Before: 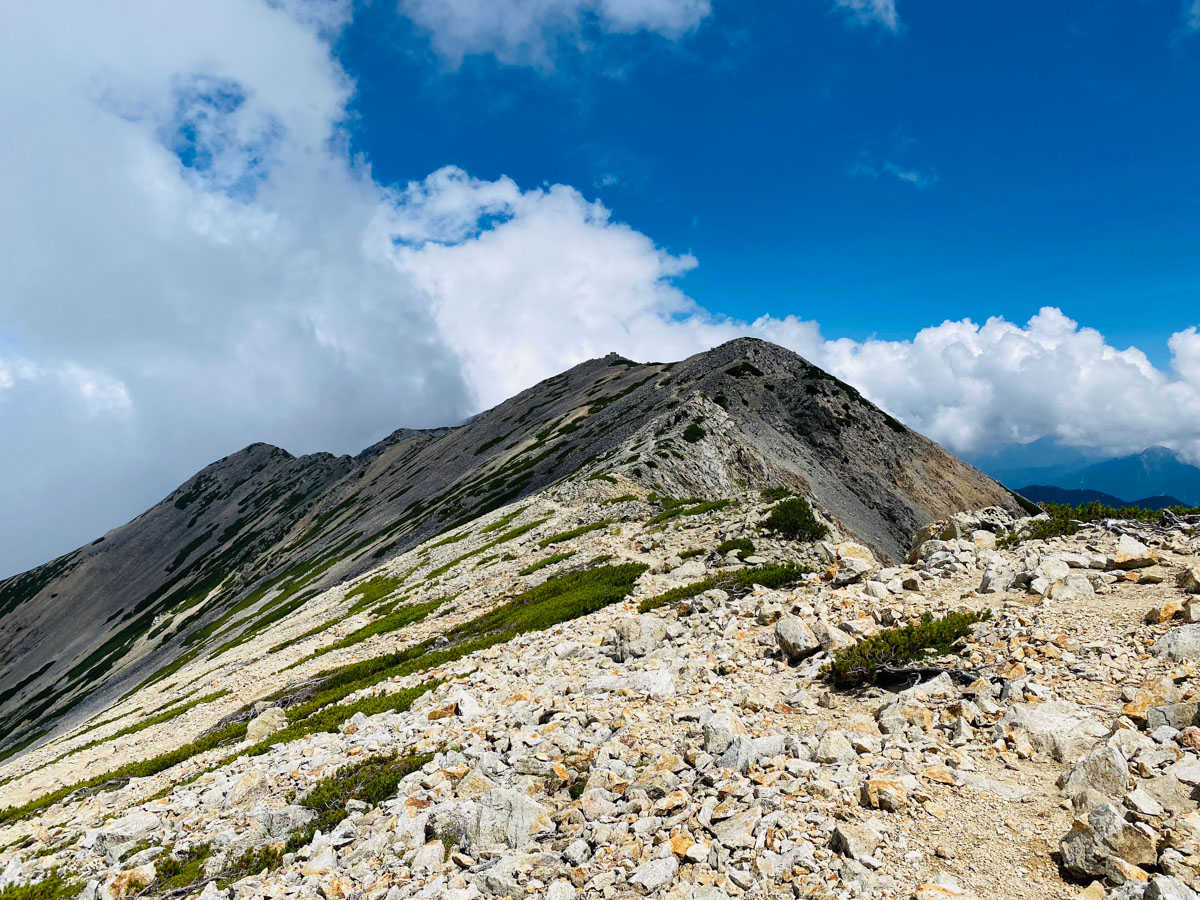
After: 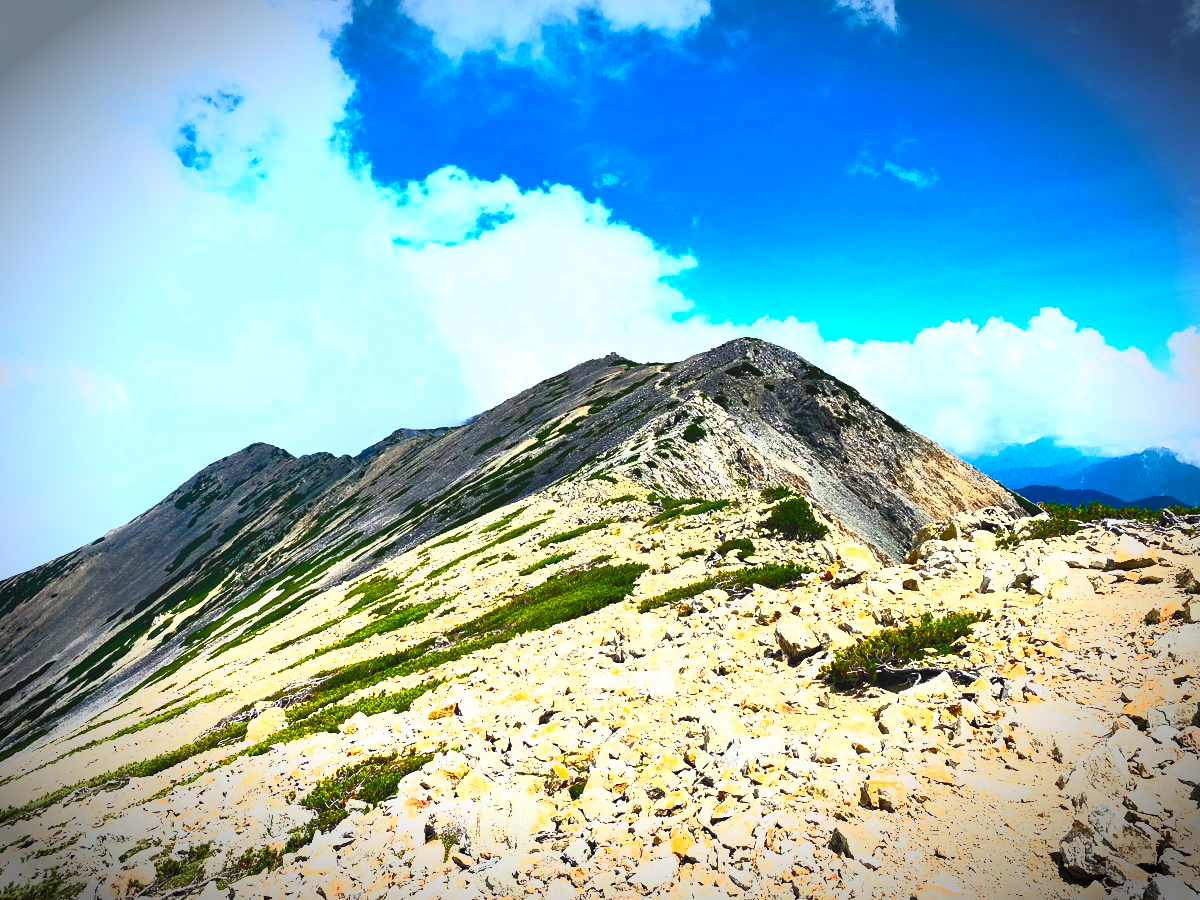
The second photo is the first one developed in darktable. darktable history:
vignetting: brightness -0.807, automatic ratio true
contrast brightness saturation: contrast 0.999, brightness 0.992, saturation 0.999
